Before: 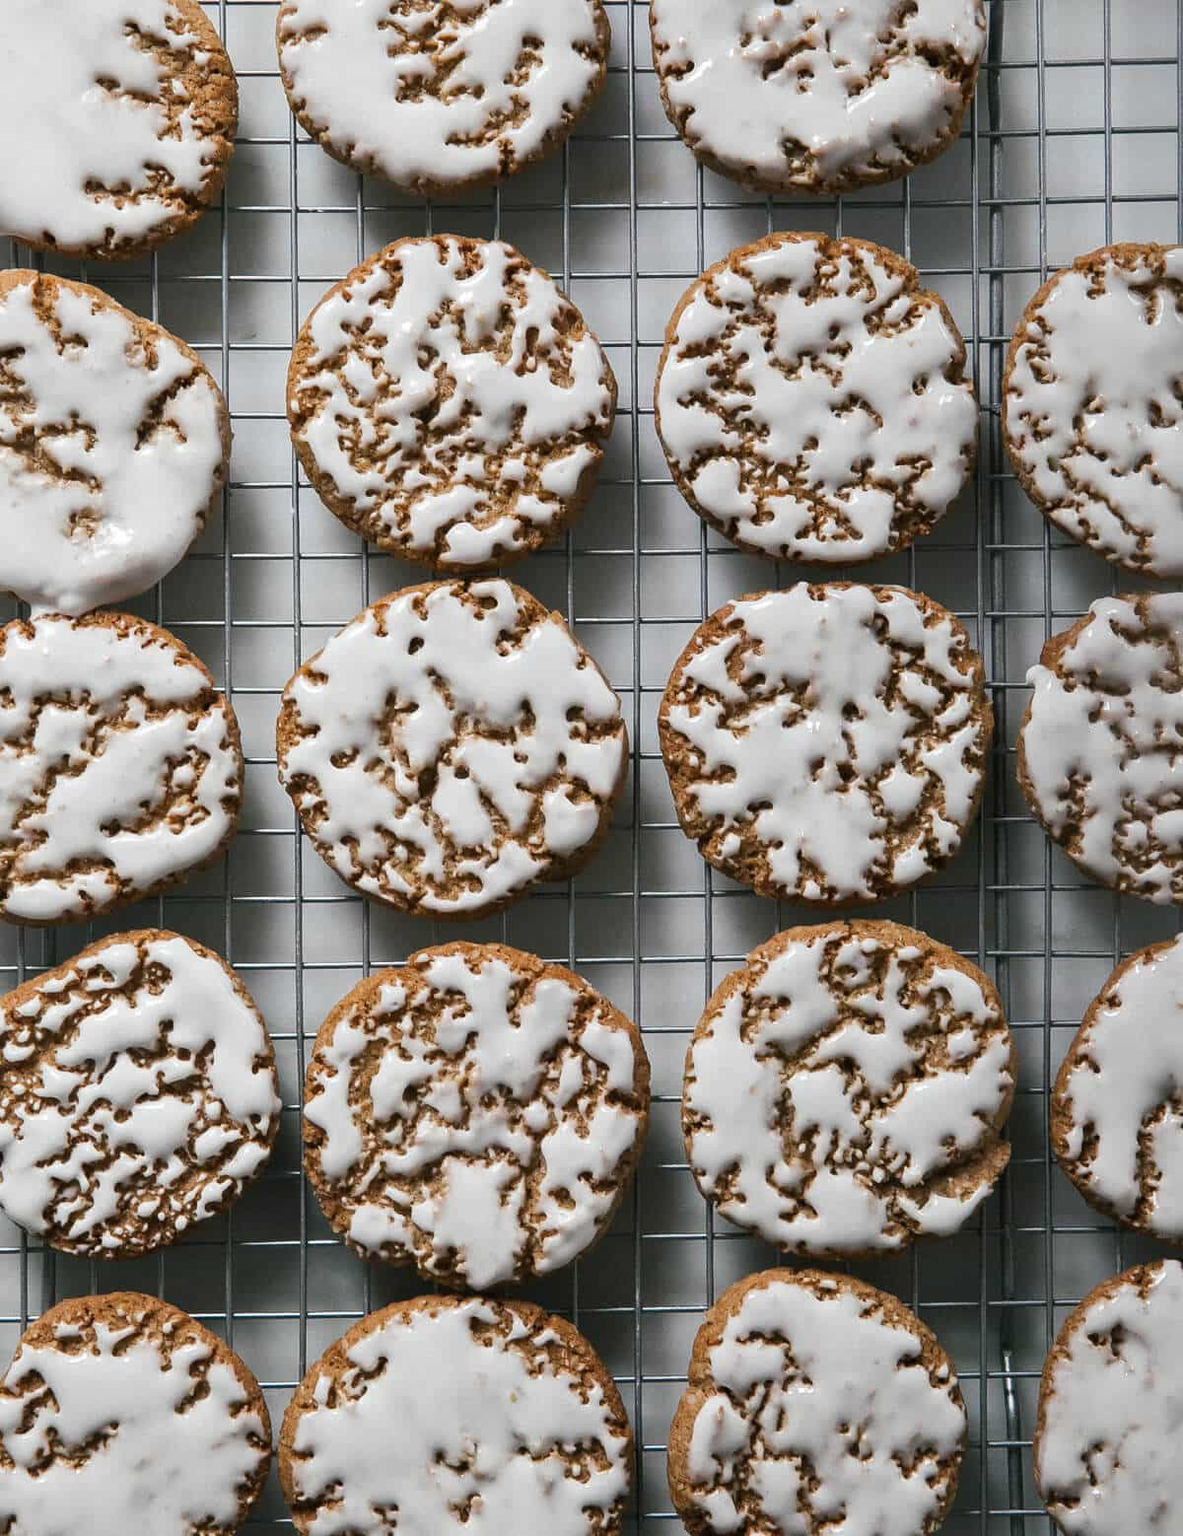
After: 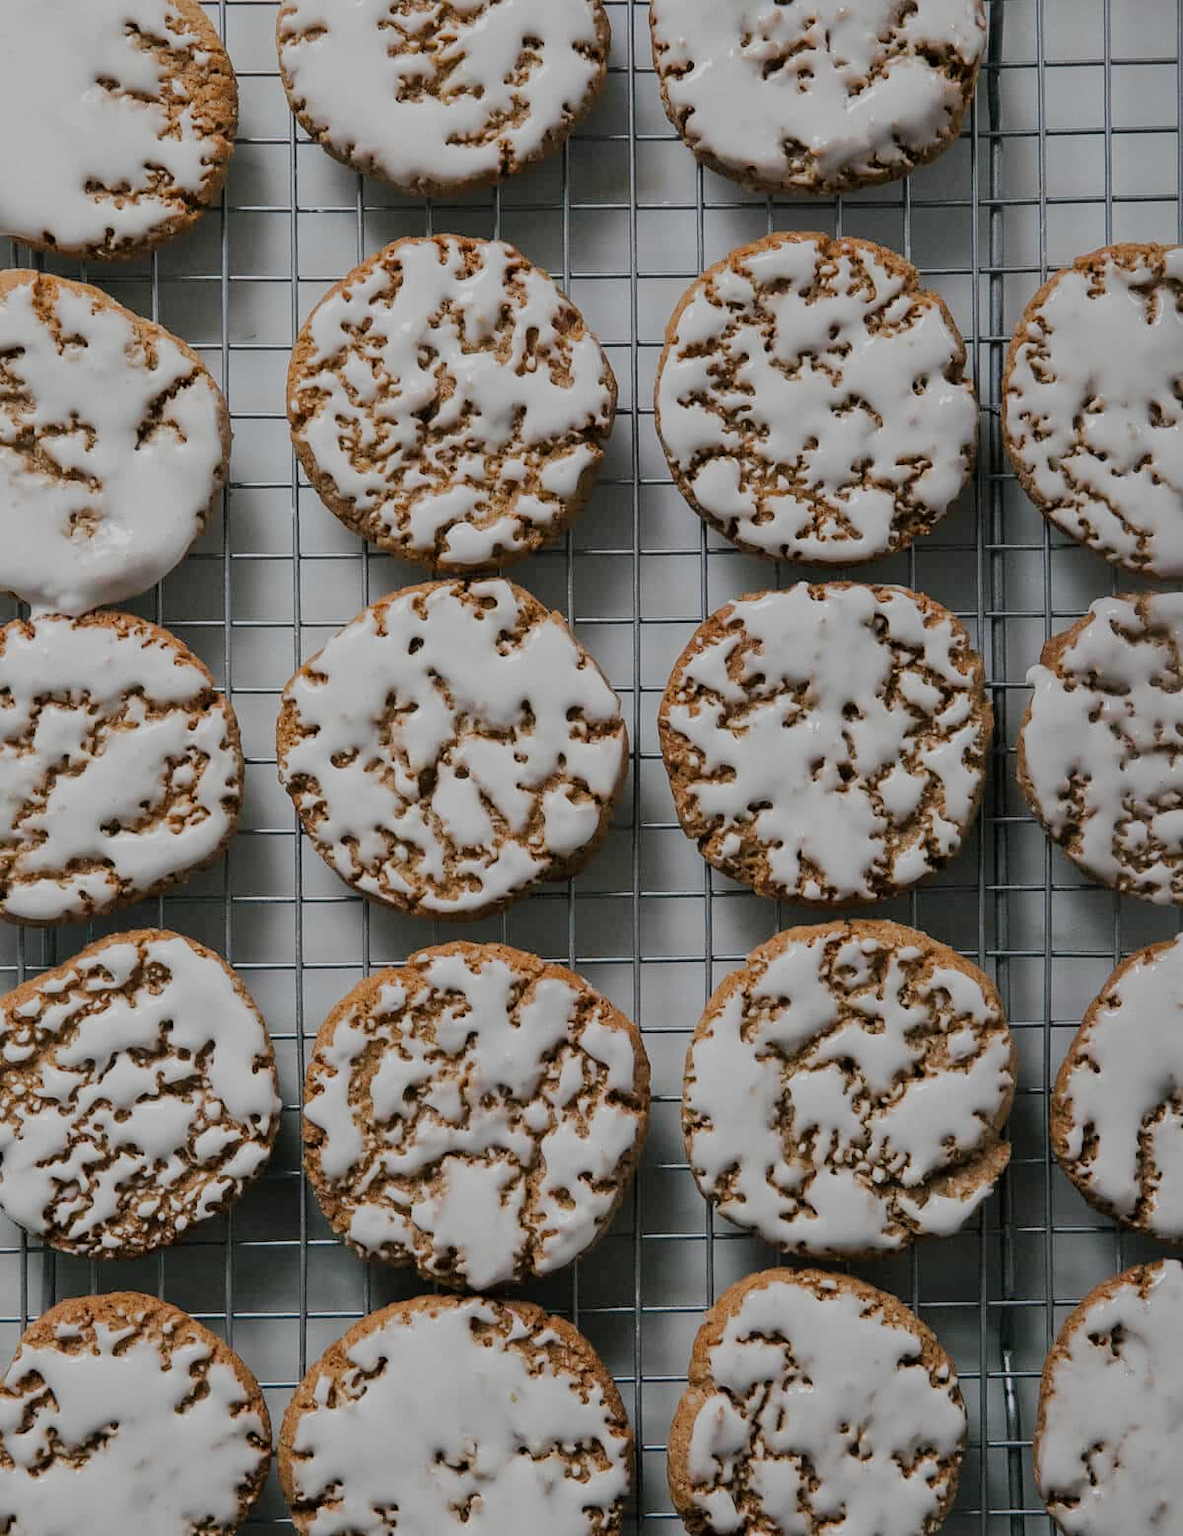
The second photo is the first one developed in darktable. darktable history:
tone equalizer: -8 EV 0.25 EV, -7 EV 0.417 EV, -6 EV 0.417 EV, -5 EV 0.25 EV, -3 EV -0.25 EV, -2 EV -0.417 EV, -1 EV -0.417 EV, +0 EV -0.25 EV, edges refinement/feathering 500, mask exposure compensation -1.57 EV, preserve details guided filter
filmic rgb: black relative exposure -7.65 EV, white relative exposure 4.56 EV, hardness 3.61
